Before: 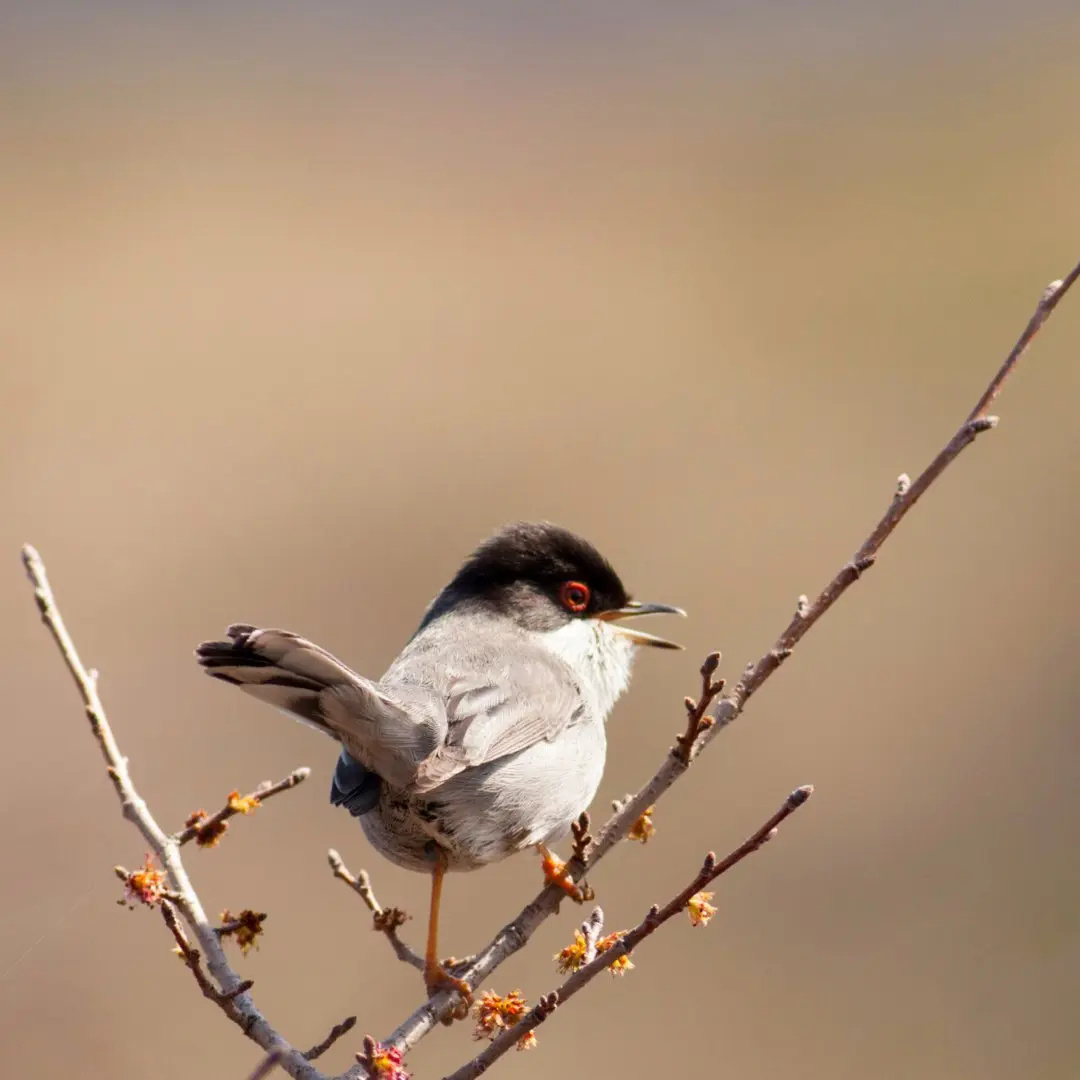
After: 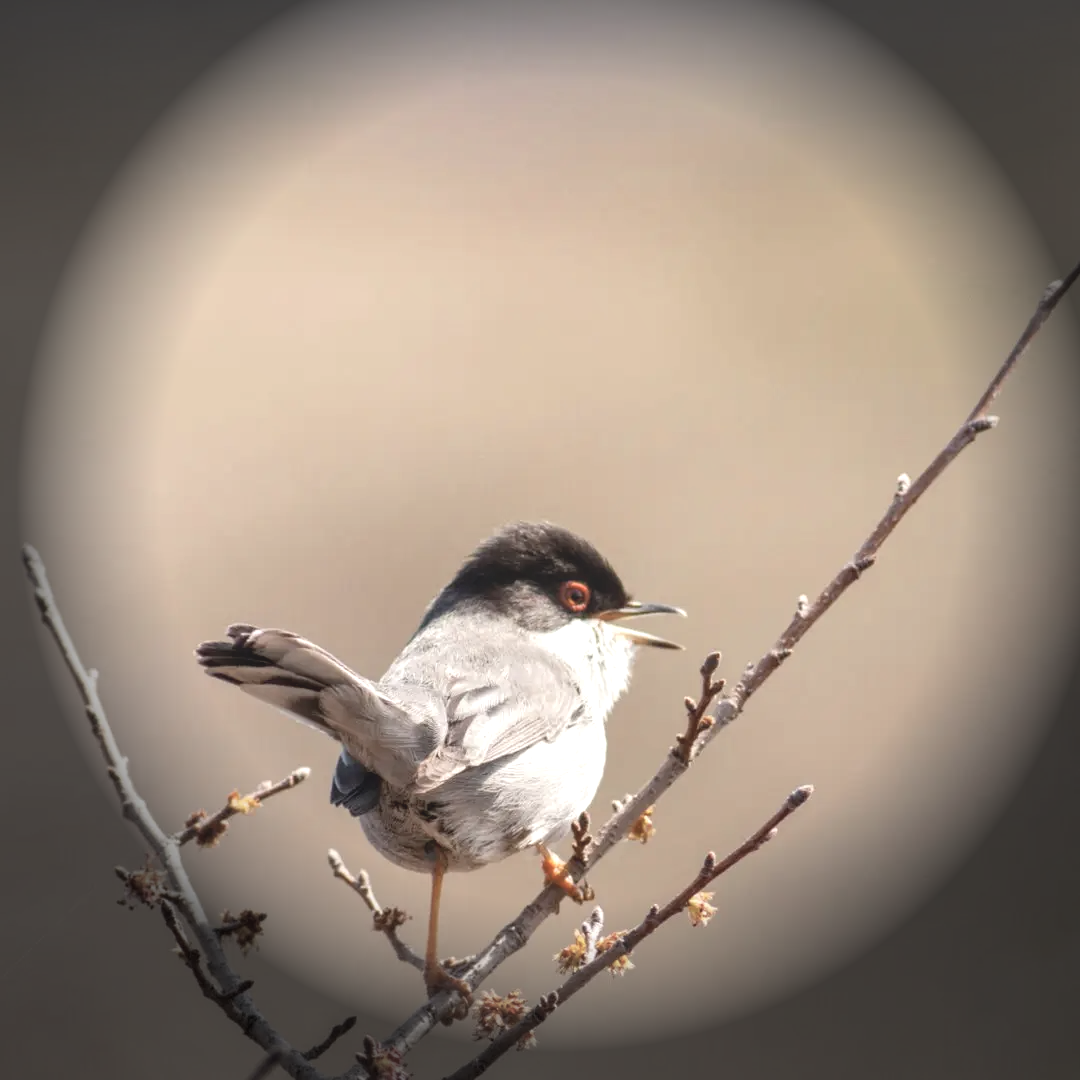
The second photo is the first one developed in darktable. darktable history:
vignetting: fall-off start 76.42%, fall-off radius 27.36%, brightness -0.872, center (0.037, -0.09), width/height ratio 0.971
contrast brightness saturation: contrast -0.26, saturation -0.43
exposure: black level correction 0, exposure 0.9 EV, compensate highlight preservation false
local contrast: on, module defaults
